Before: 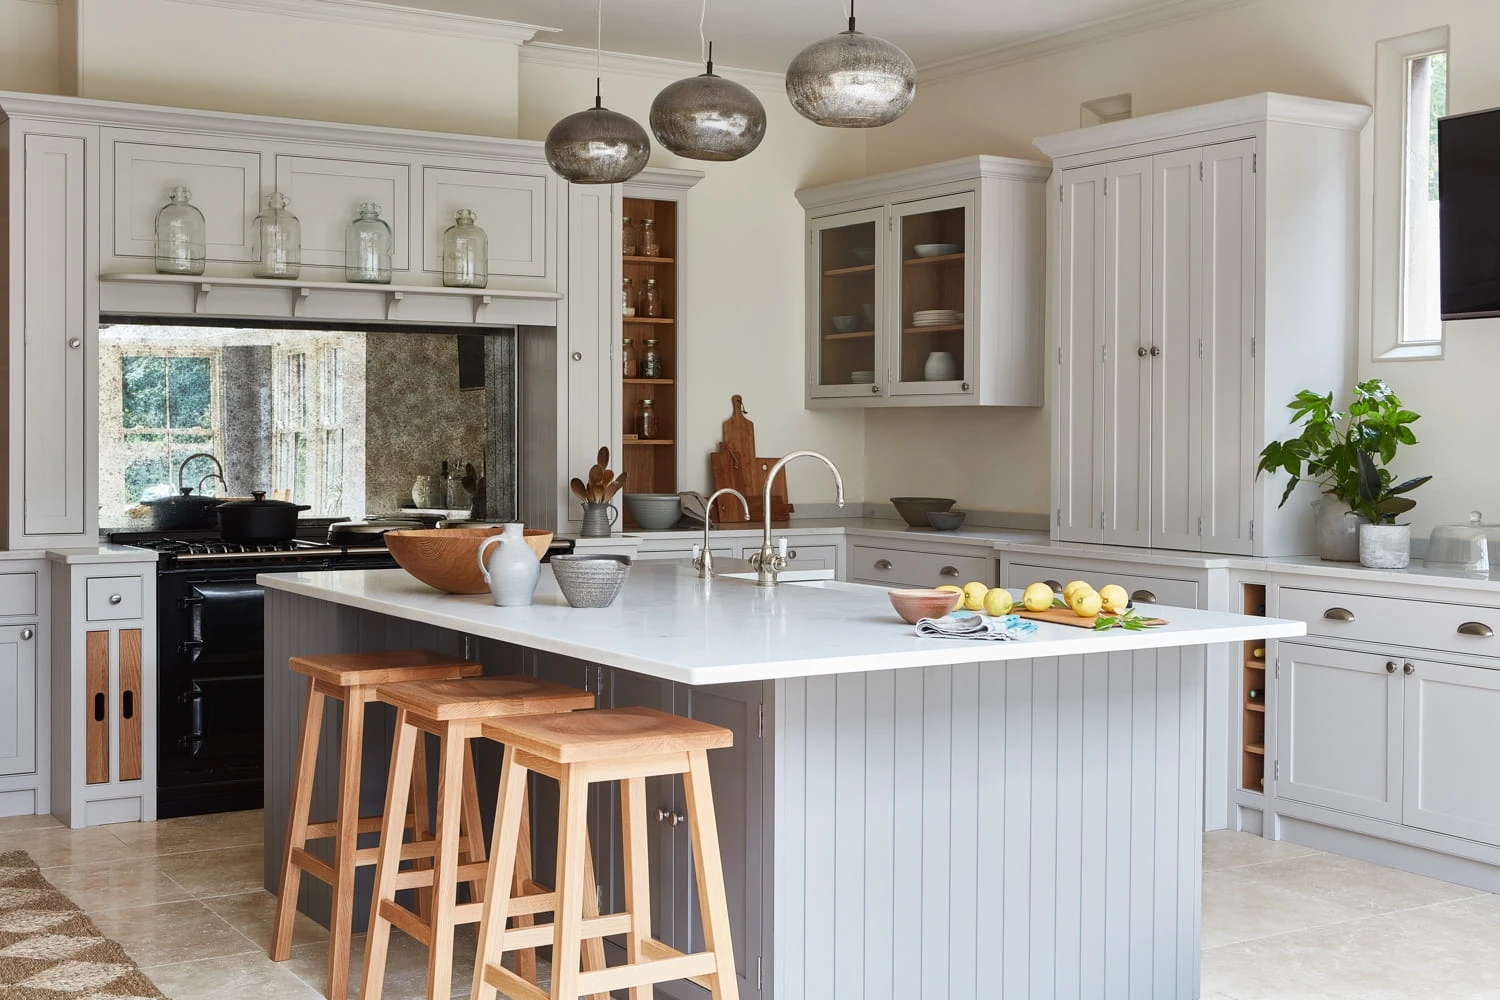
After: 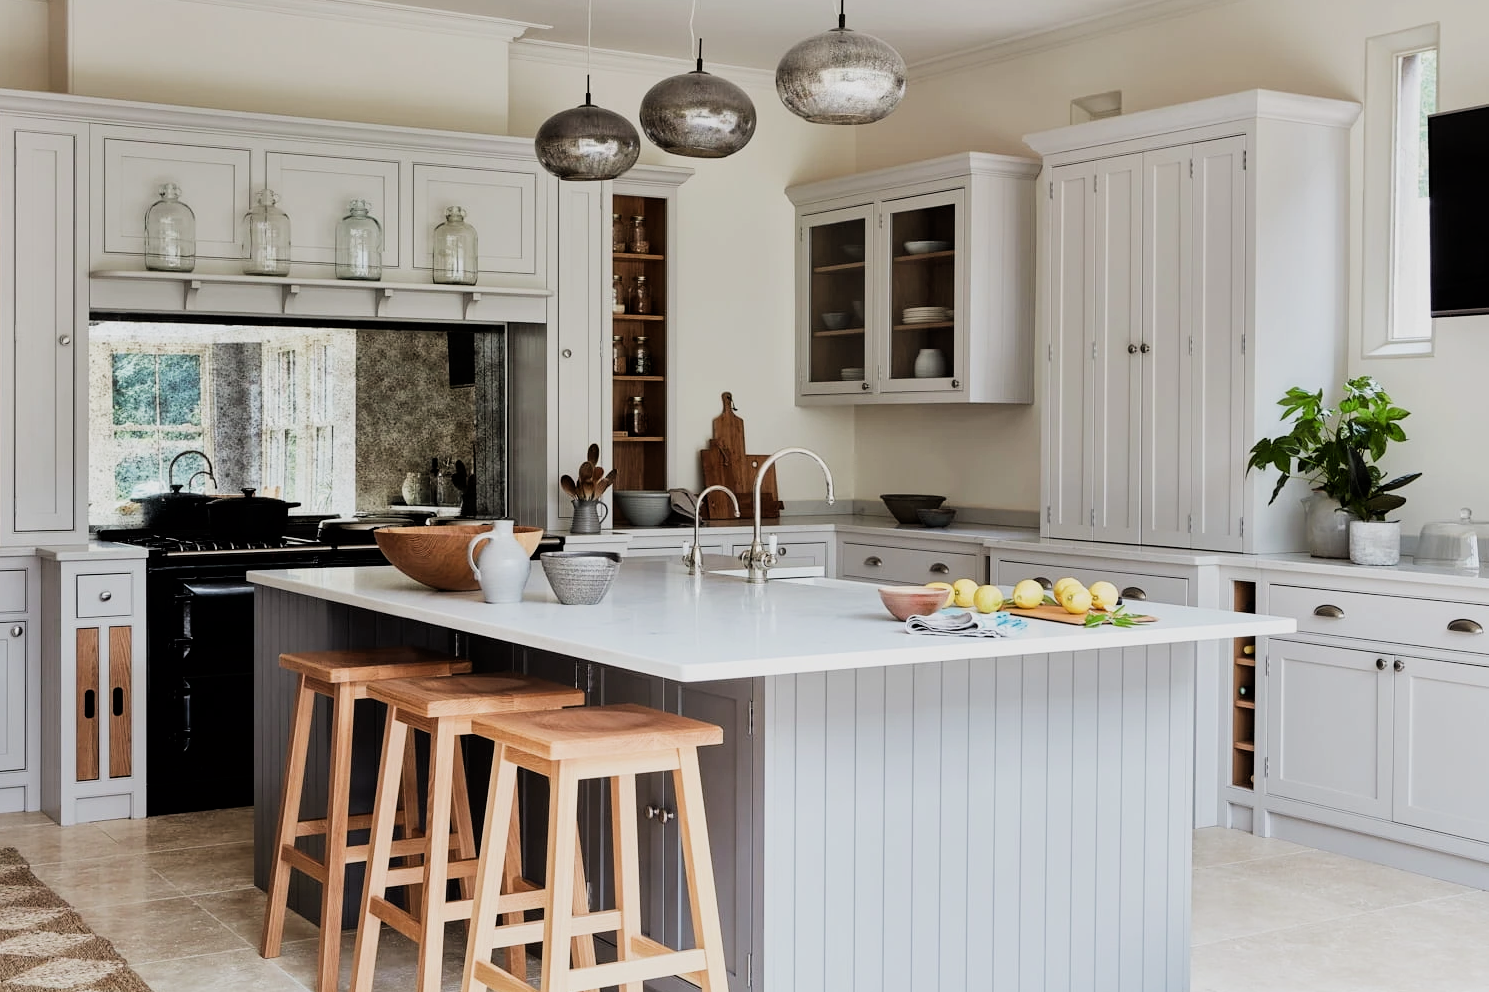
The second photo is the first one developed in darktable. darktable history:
filmic rgb: black relative exposure -5.09 EV, white relative exposure 3.95 EV, hardness 2.88, contrast 1.301, highlights saturation mix -29.08%
crop and rotate: left 0.676%, top 0.4%, bottom 0.347%
